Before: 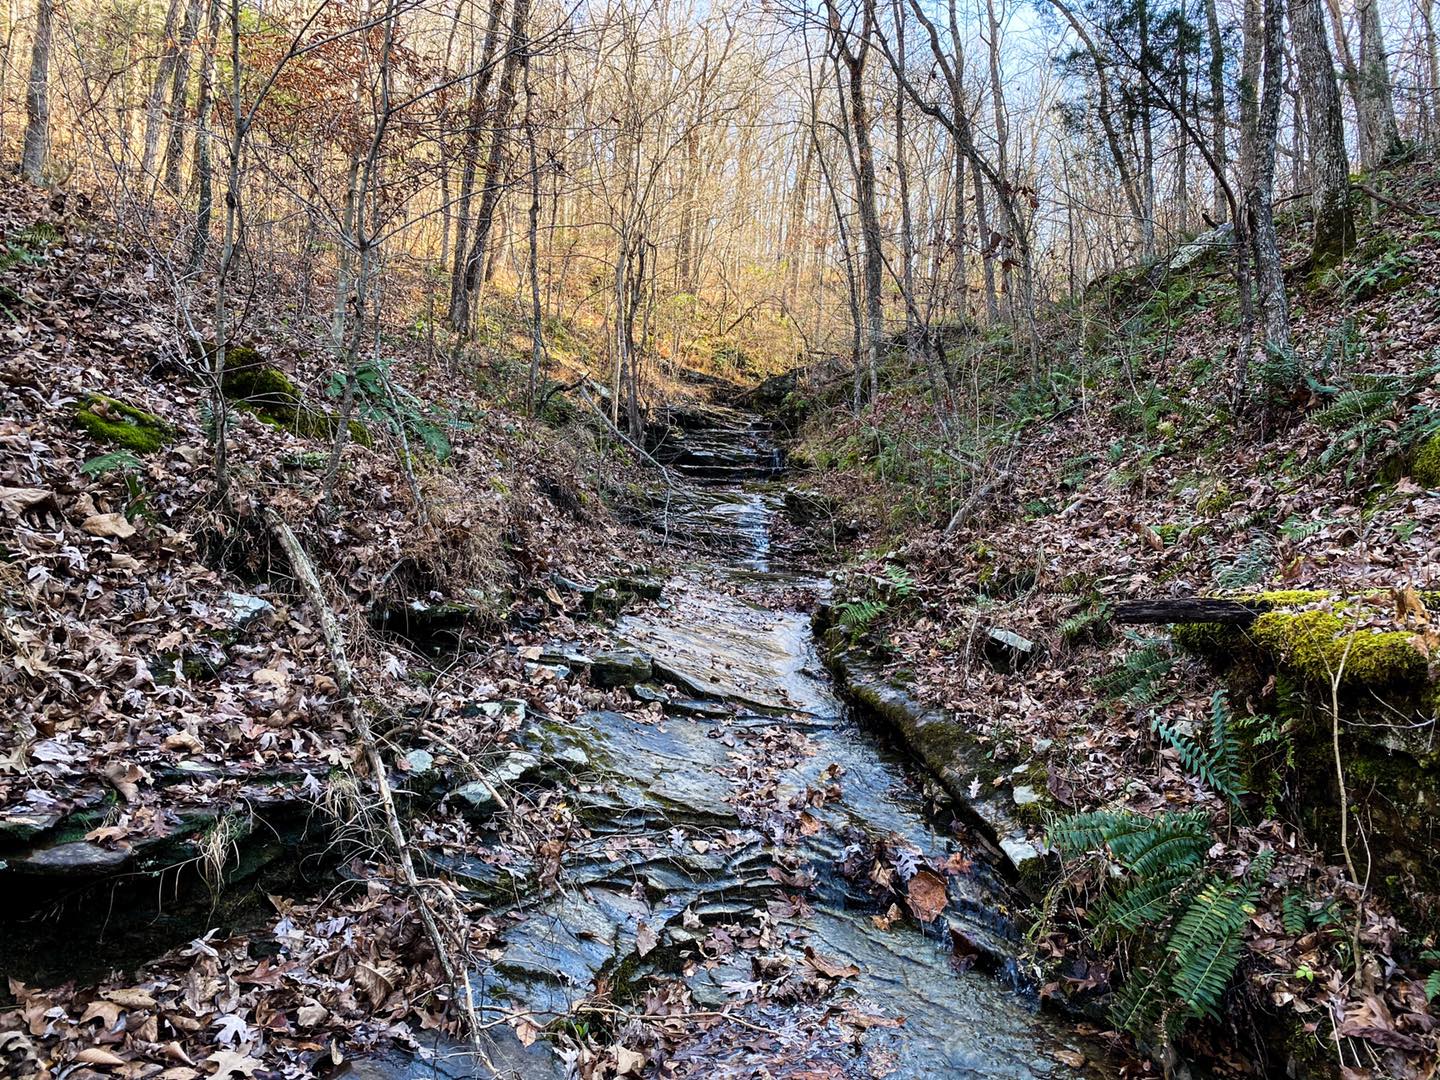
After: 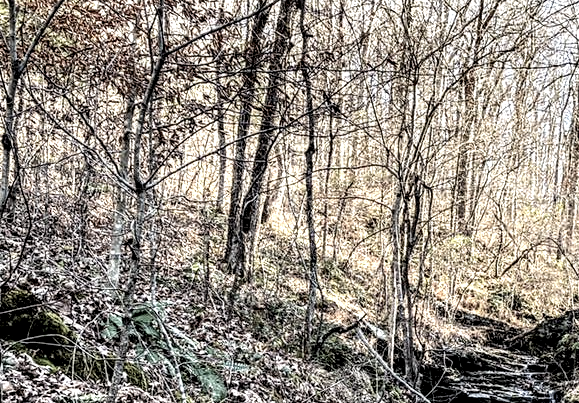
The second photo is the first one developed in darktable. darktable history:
shadows and highlights: soften with gaussian
contrast brightness saturation: brightness 0.19, saturation -0.48
local contrast: shadows 190%, detail 223%
haze removal: compatibility mode true, adaptive false
crop: left 15.558%, top 5.44%, right 44.232%, bottom 57.167%
